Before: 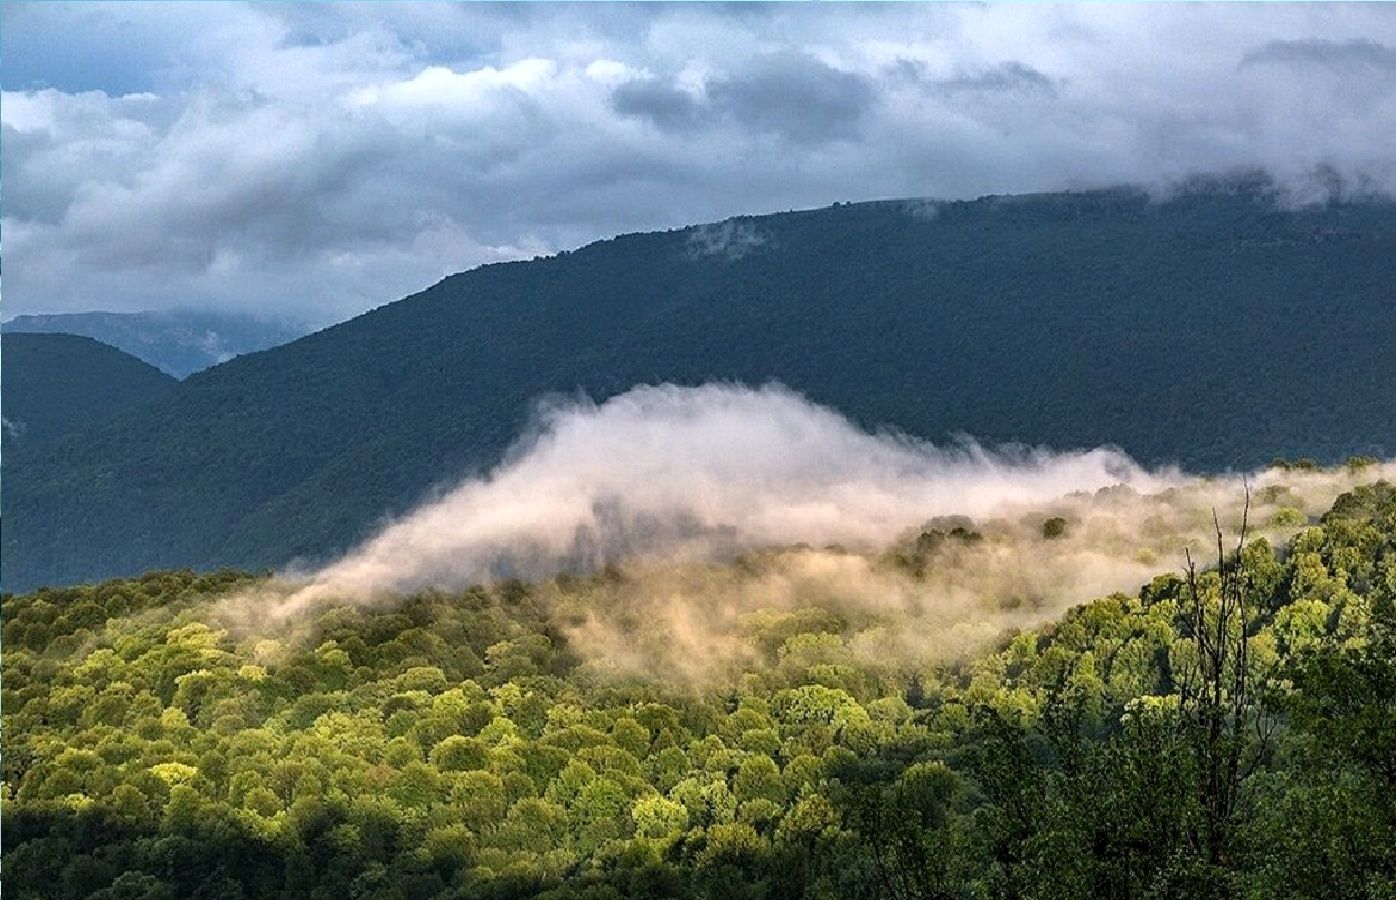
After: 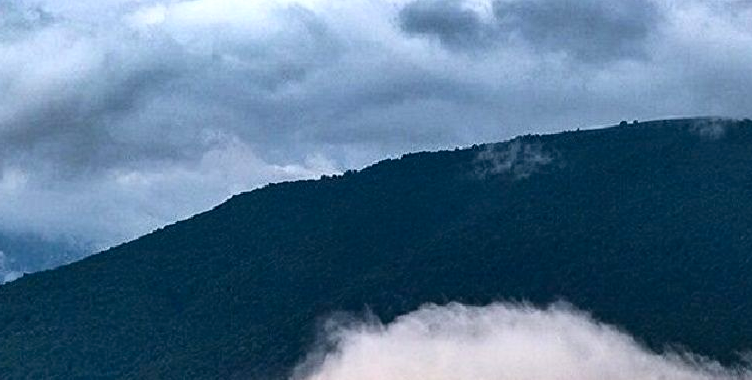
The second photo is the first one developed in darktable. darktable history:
shadows and highlights: low approximation 0.01, soften with gaussian
crop: left 15.306%, top 9.065%, right 30.789%, bottom 48.638%
contrast brightness saturation: contrast 0.2, brightness -0.11, saturation 0.1
